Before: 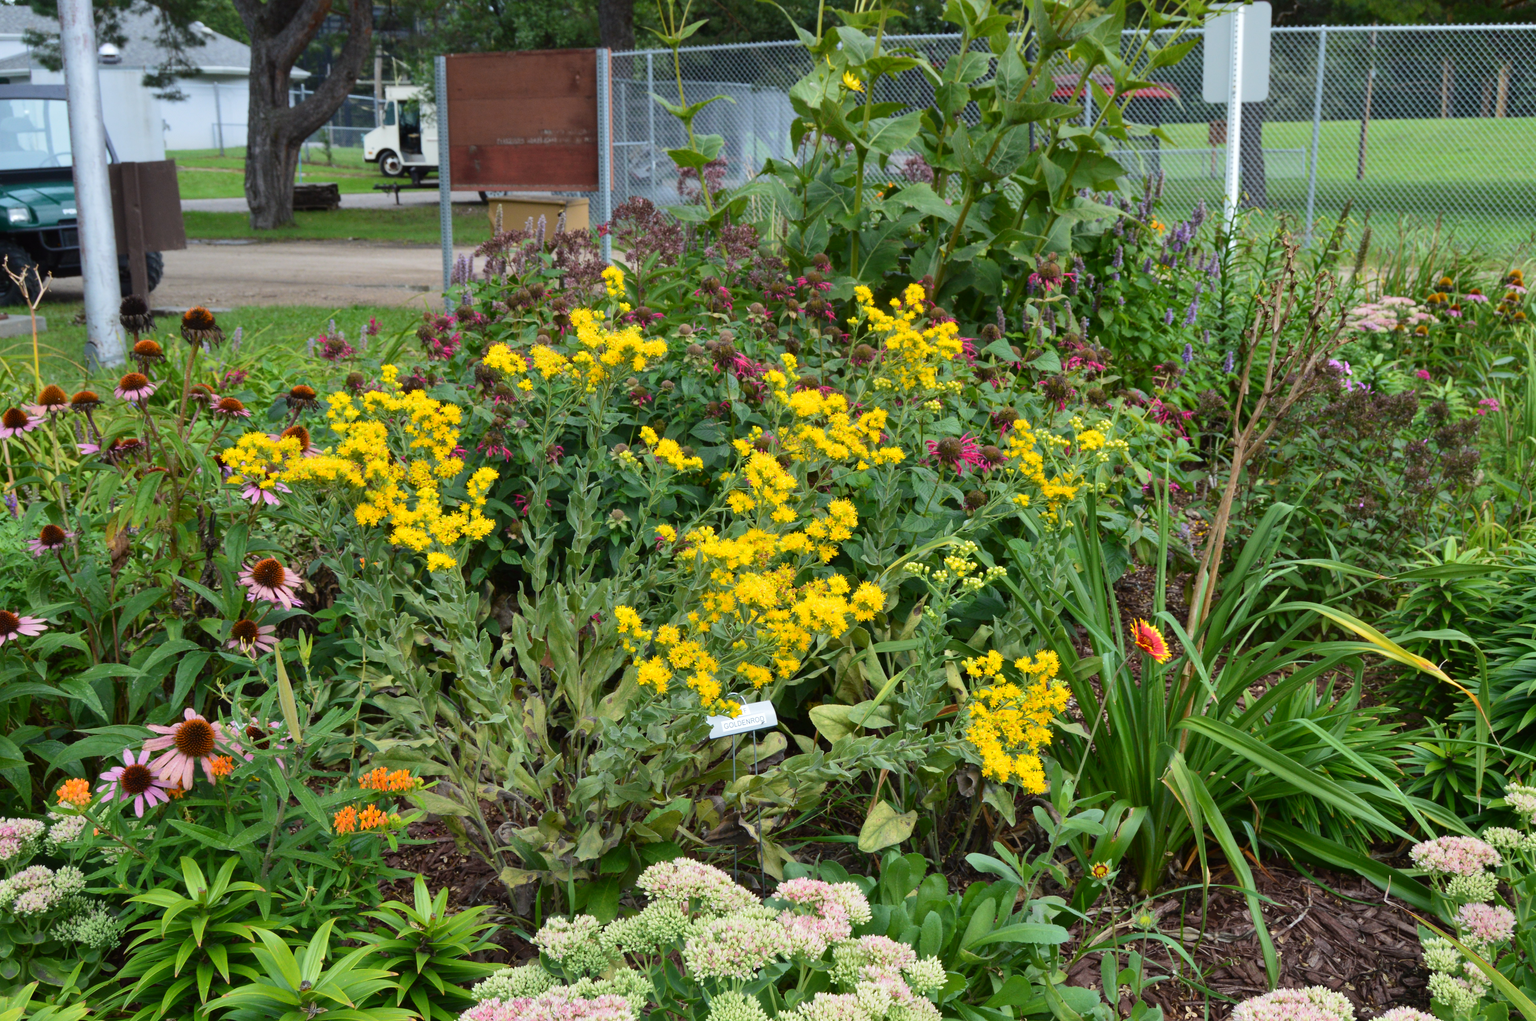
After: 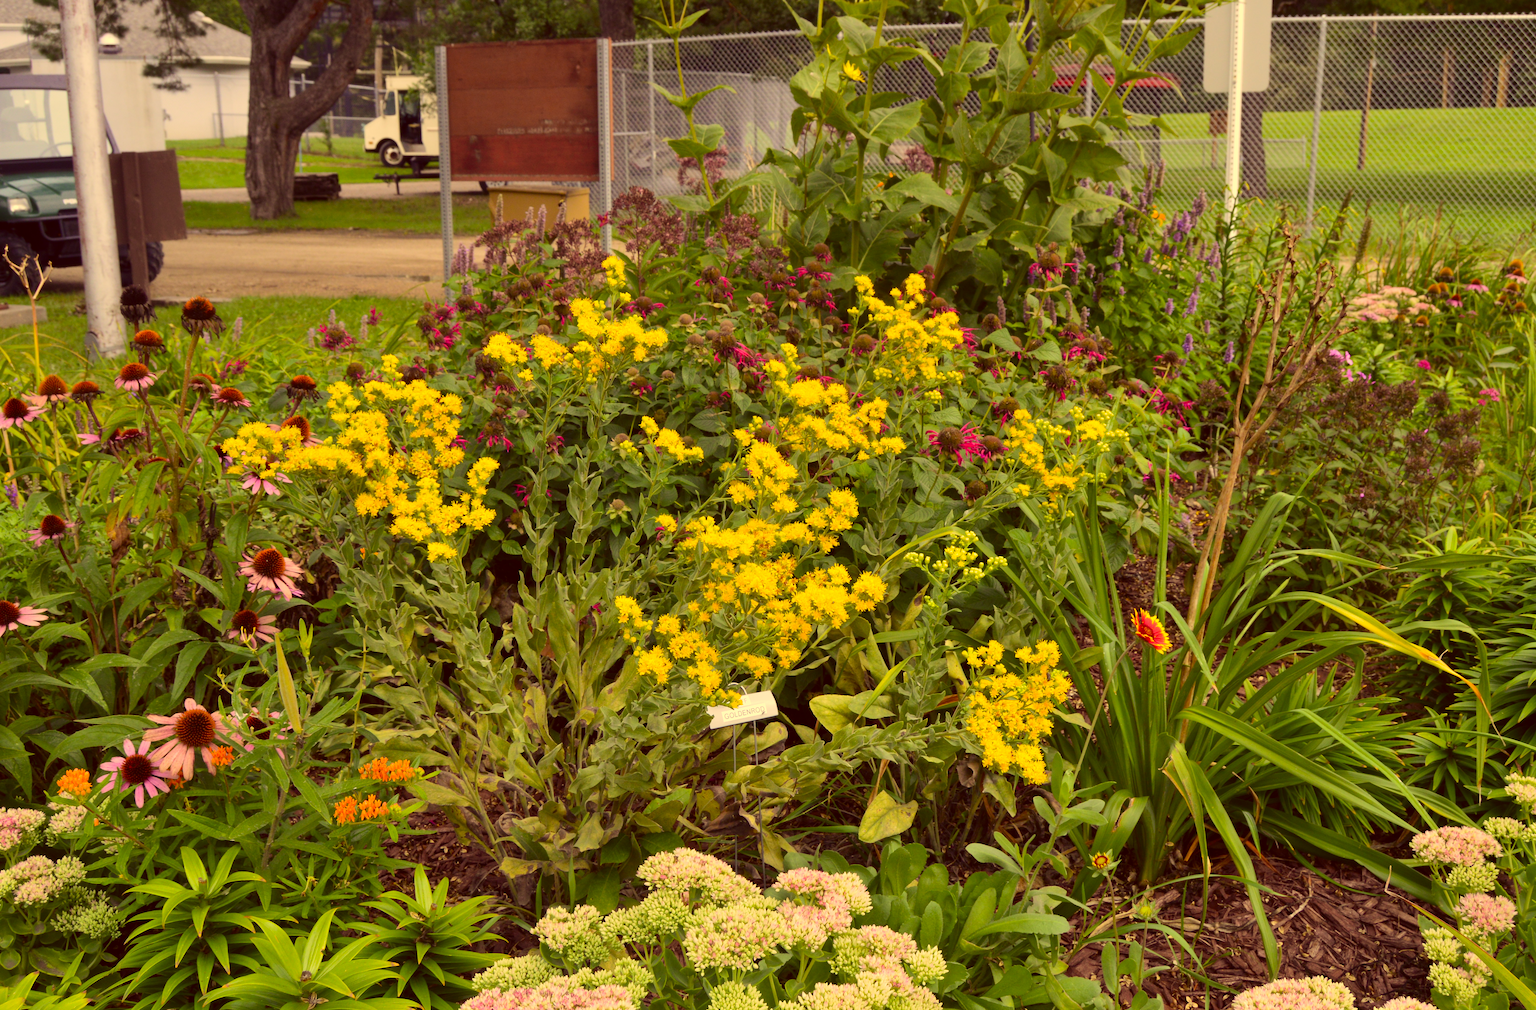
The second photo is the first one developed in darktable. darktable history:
color correction: highlights a* 10.12, highlights b* 39.04, shadows a* 14.62, shadows b* 3.37
crop: top 1.049%, right 0.001%
velvia: strength 15%
